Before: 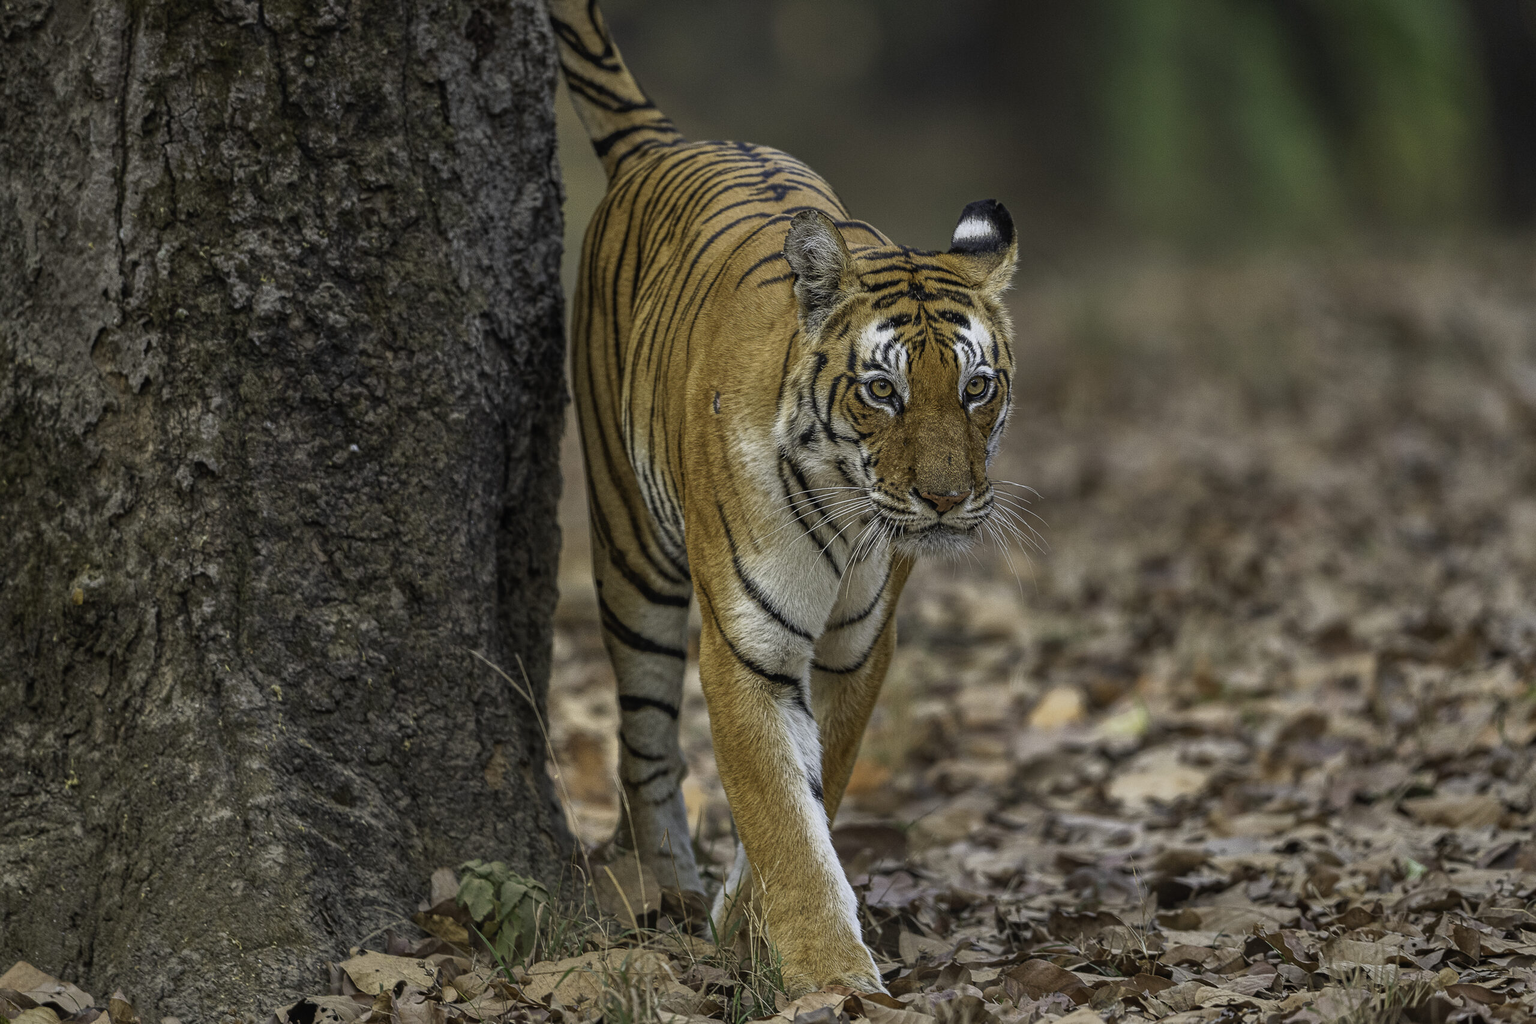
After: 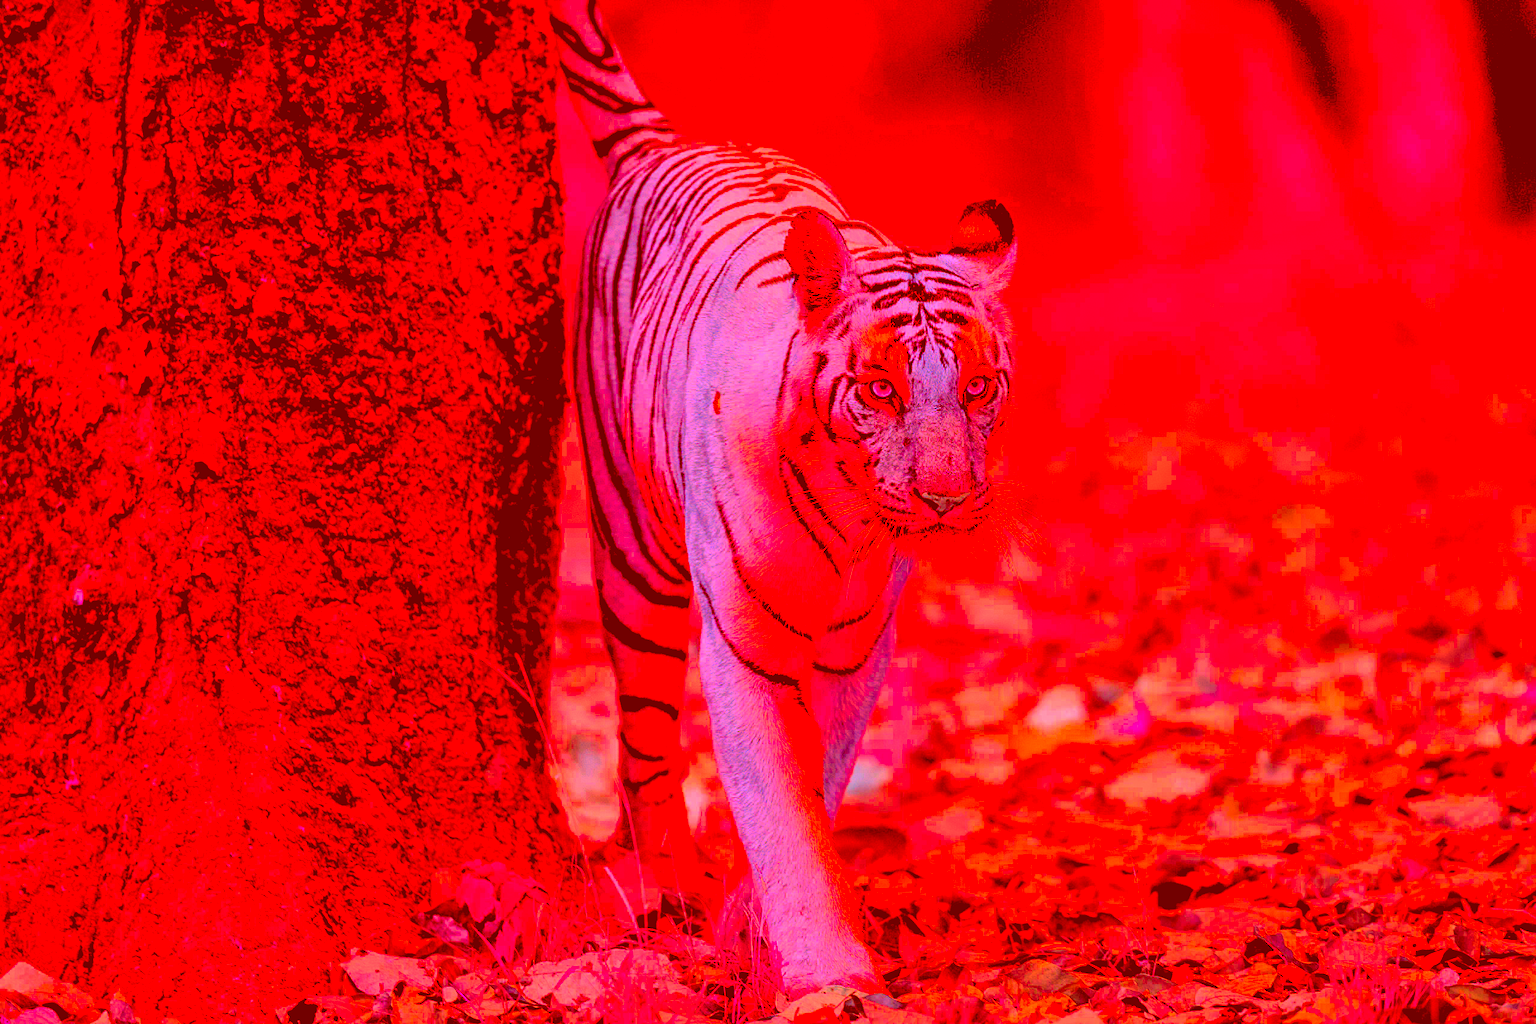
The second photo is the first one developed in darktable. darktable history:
color correction: highlights a* -39.68, highlights b* -40, shadows a* -40, shadows b* -40, saturation -3
rgb levels: levels [[0.027, 0.429, 0.996], [0, 0.5, 1], [0, 0.5, 1]]
exposure: black level correction 0, exposure 0.2 EV, compensate exposure bias true, compensate highlight preservation false
